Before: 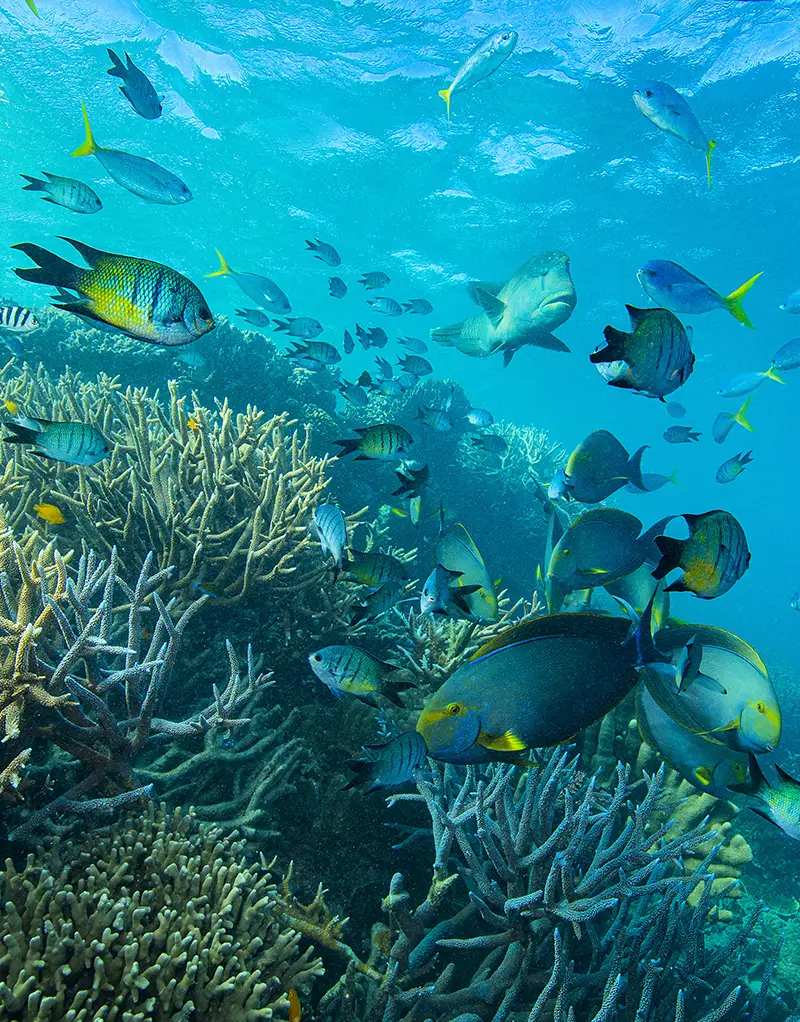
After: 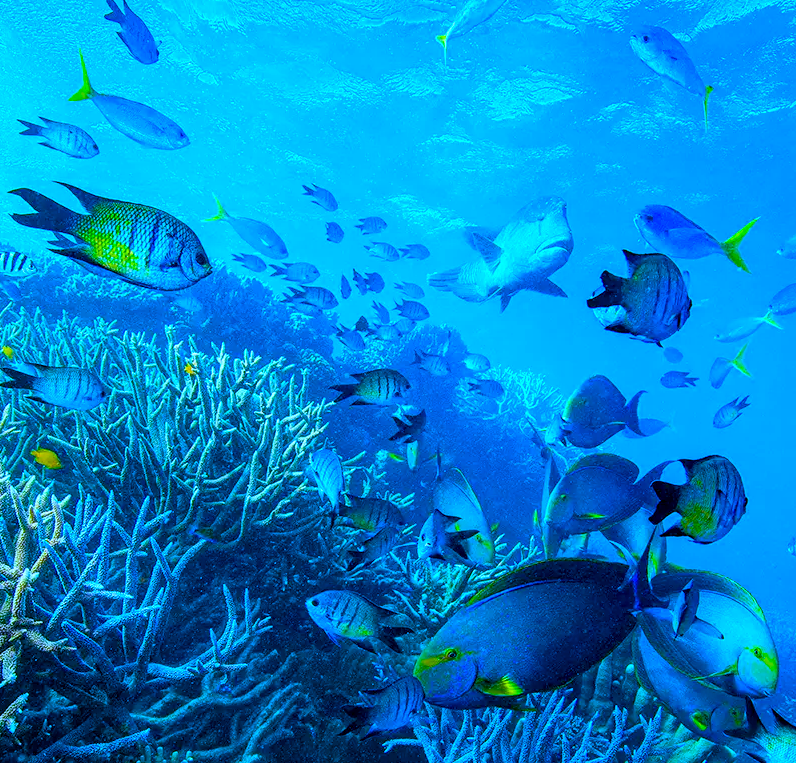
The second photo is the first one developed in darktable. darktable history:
levels: mode automatic, black 0.023%, white 99.97%, levels [0.062, 0.494, 0.925]
crop: left 0.387%, top 5.469%, bottom 19.809%
local contrast: on, module defaults
color correction: highlights a* 14.52, highlights b* 4.84
white balance: red 0.766, blue 1.537
color balance rgb: perceptual saturation grading › global saturation 25%, global vibrance 10%
